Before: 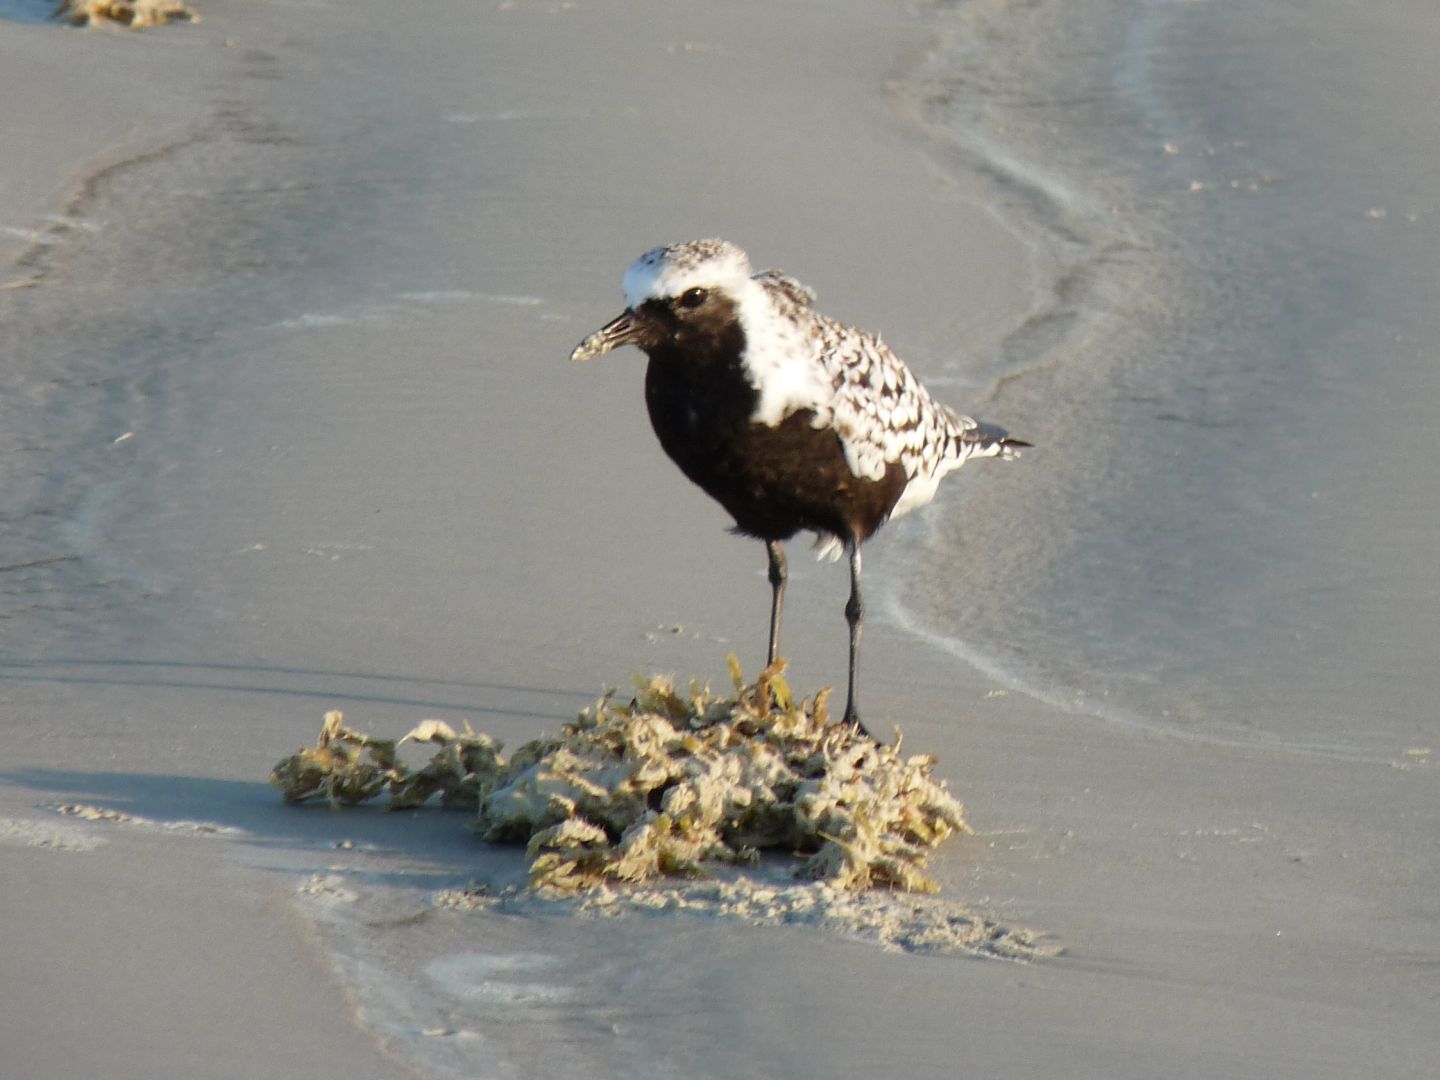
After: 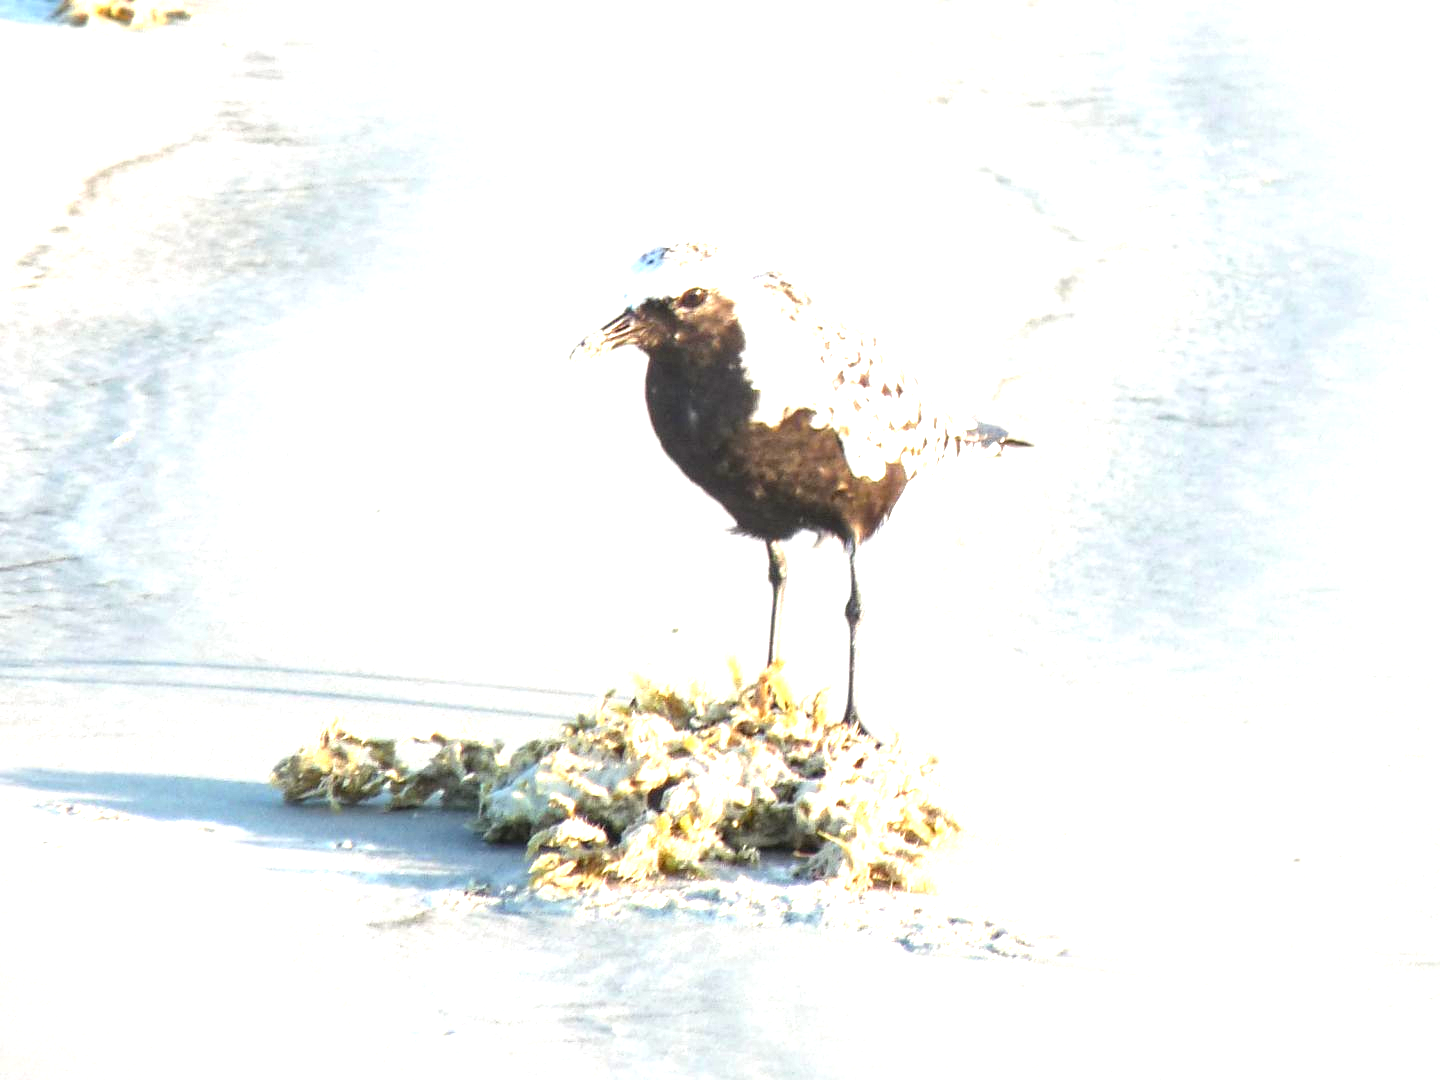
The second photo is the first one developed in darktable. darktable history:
local contrast: on, module defaults
exposure: black level correction 0, exposure 2.103 EV, compensate exposure bias true, compensate highlight preservation false
